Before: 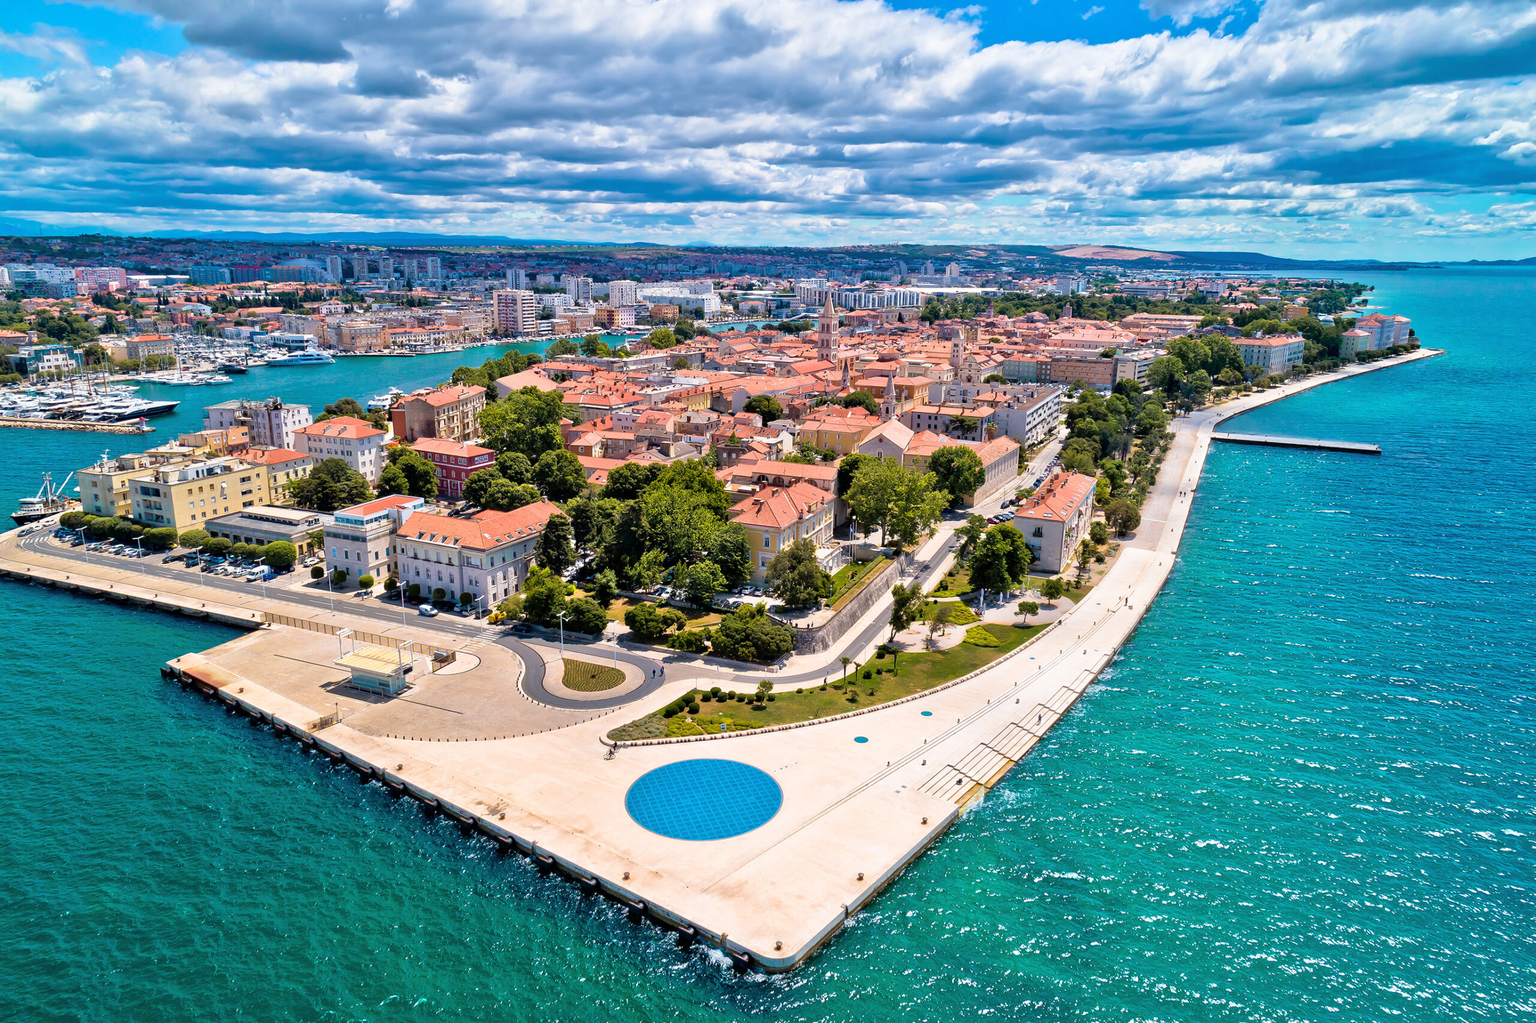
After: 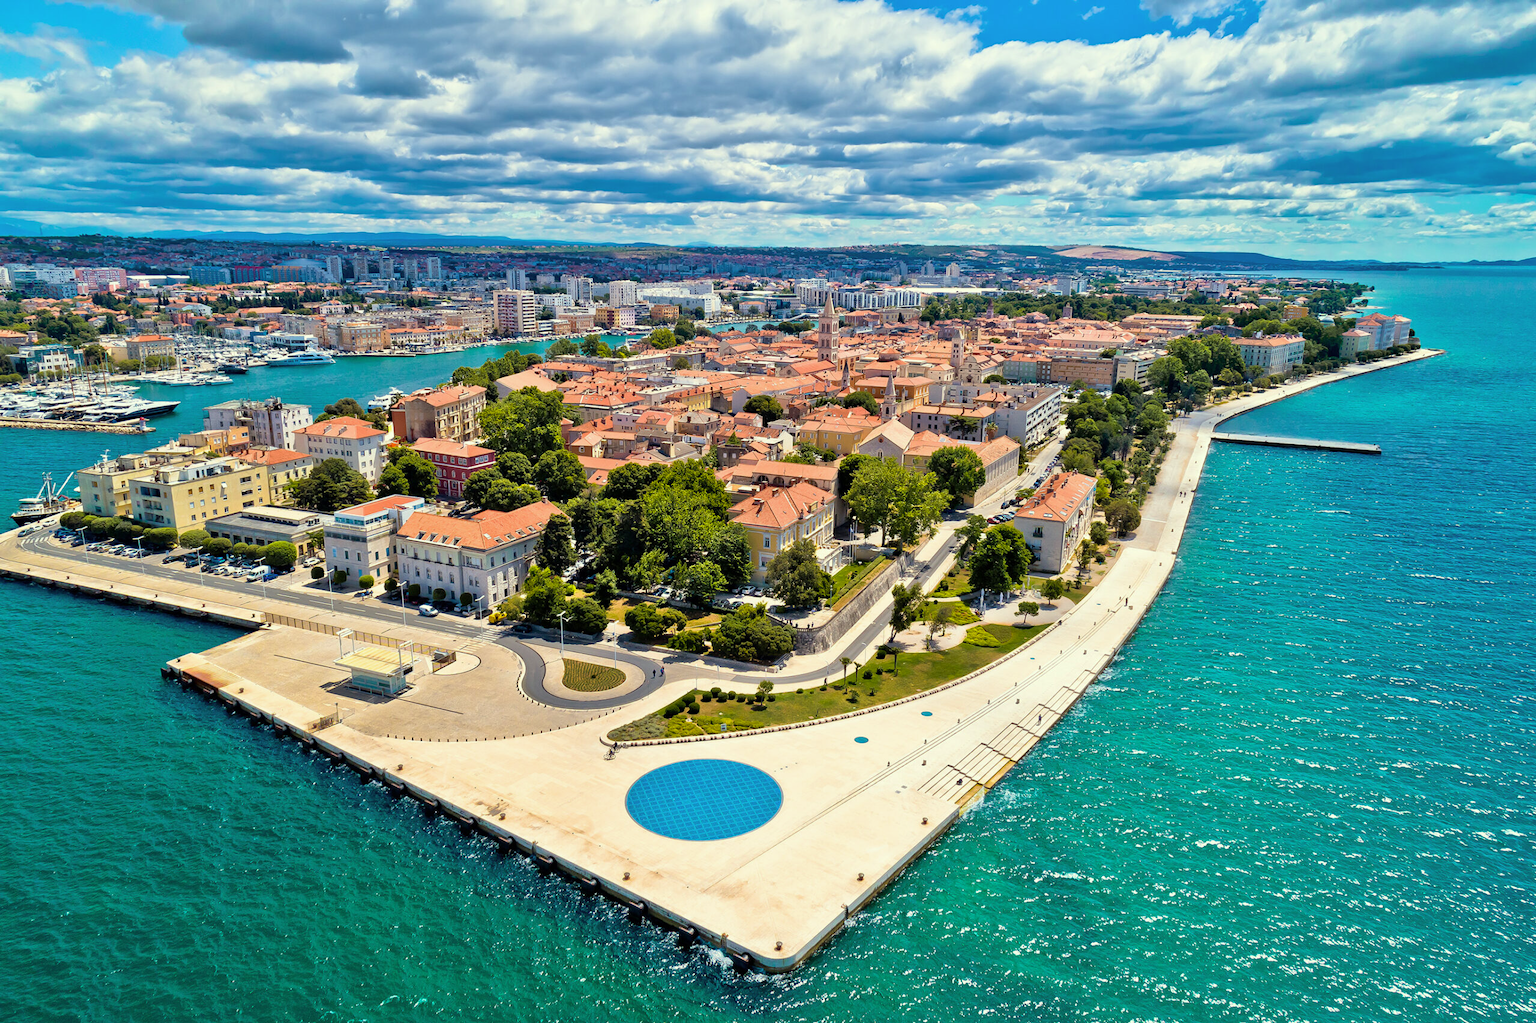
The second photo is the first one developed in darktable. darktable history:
color correction: highlights a* -5.79, highlights b* 10.88
